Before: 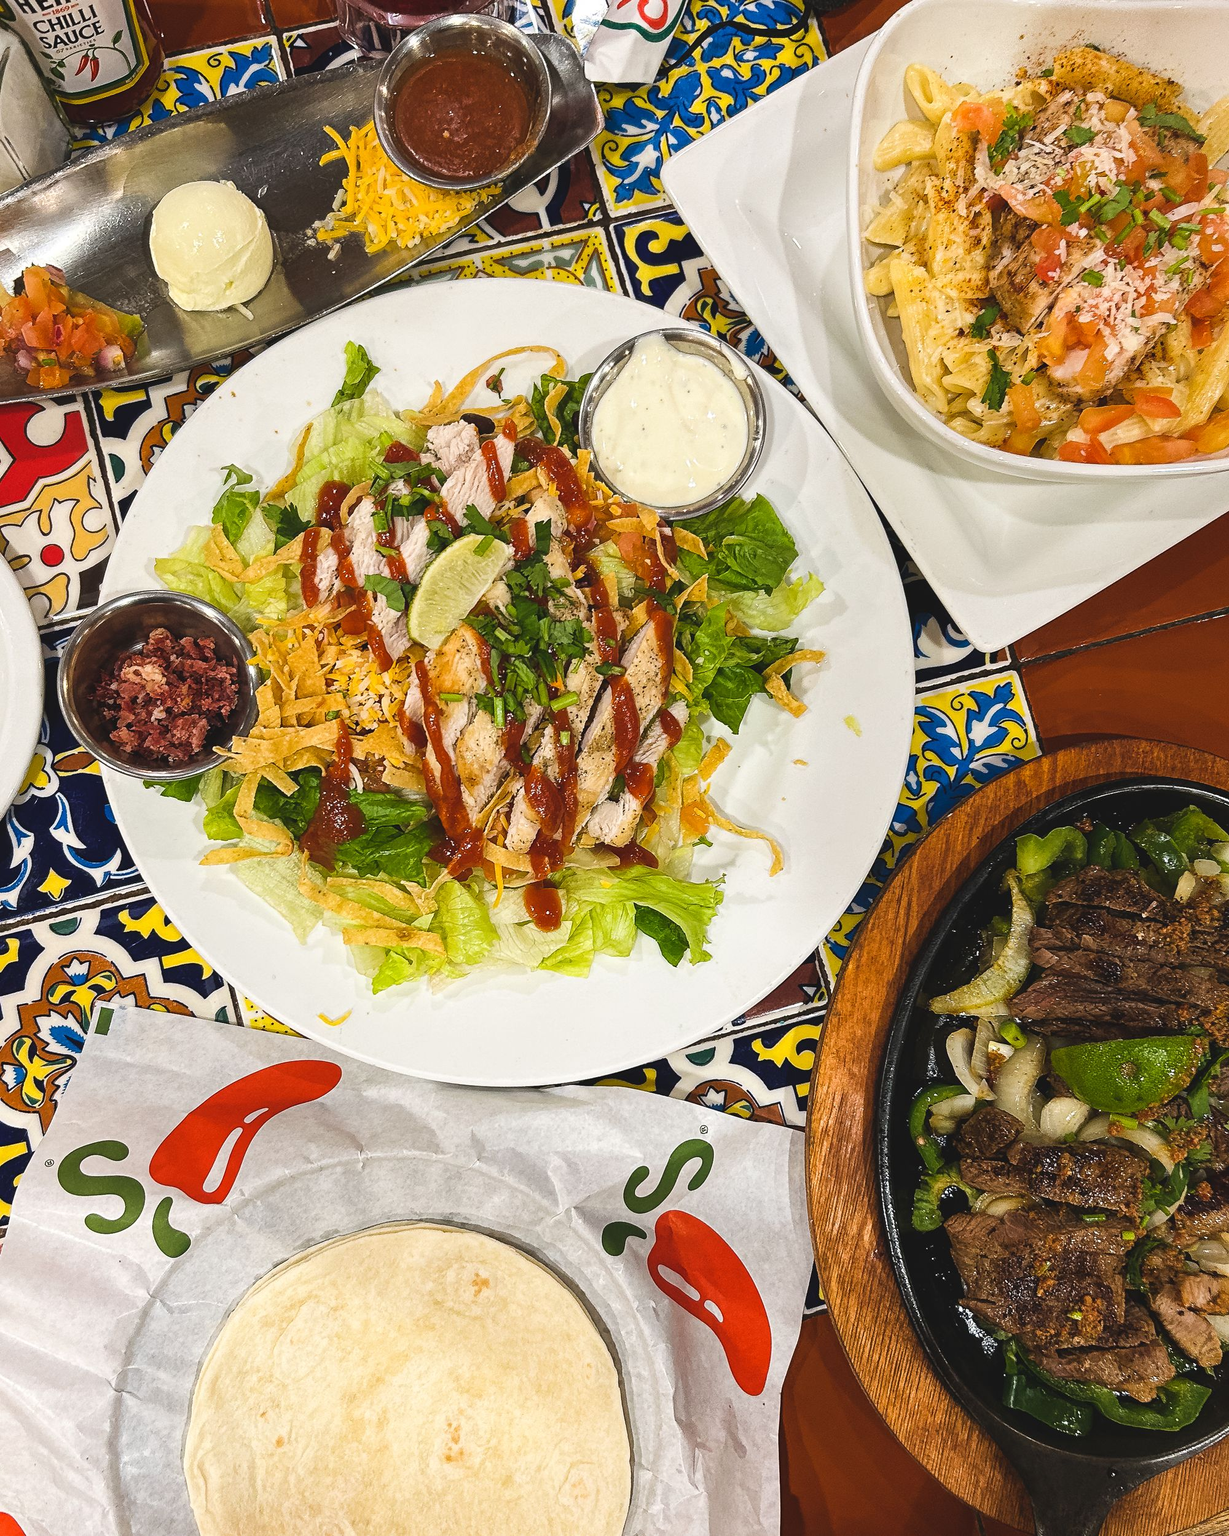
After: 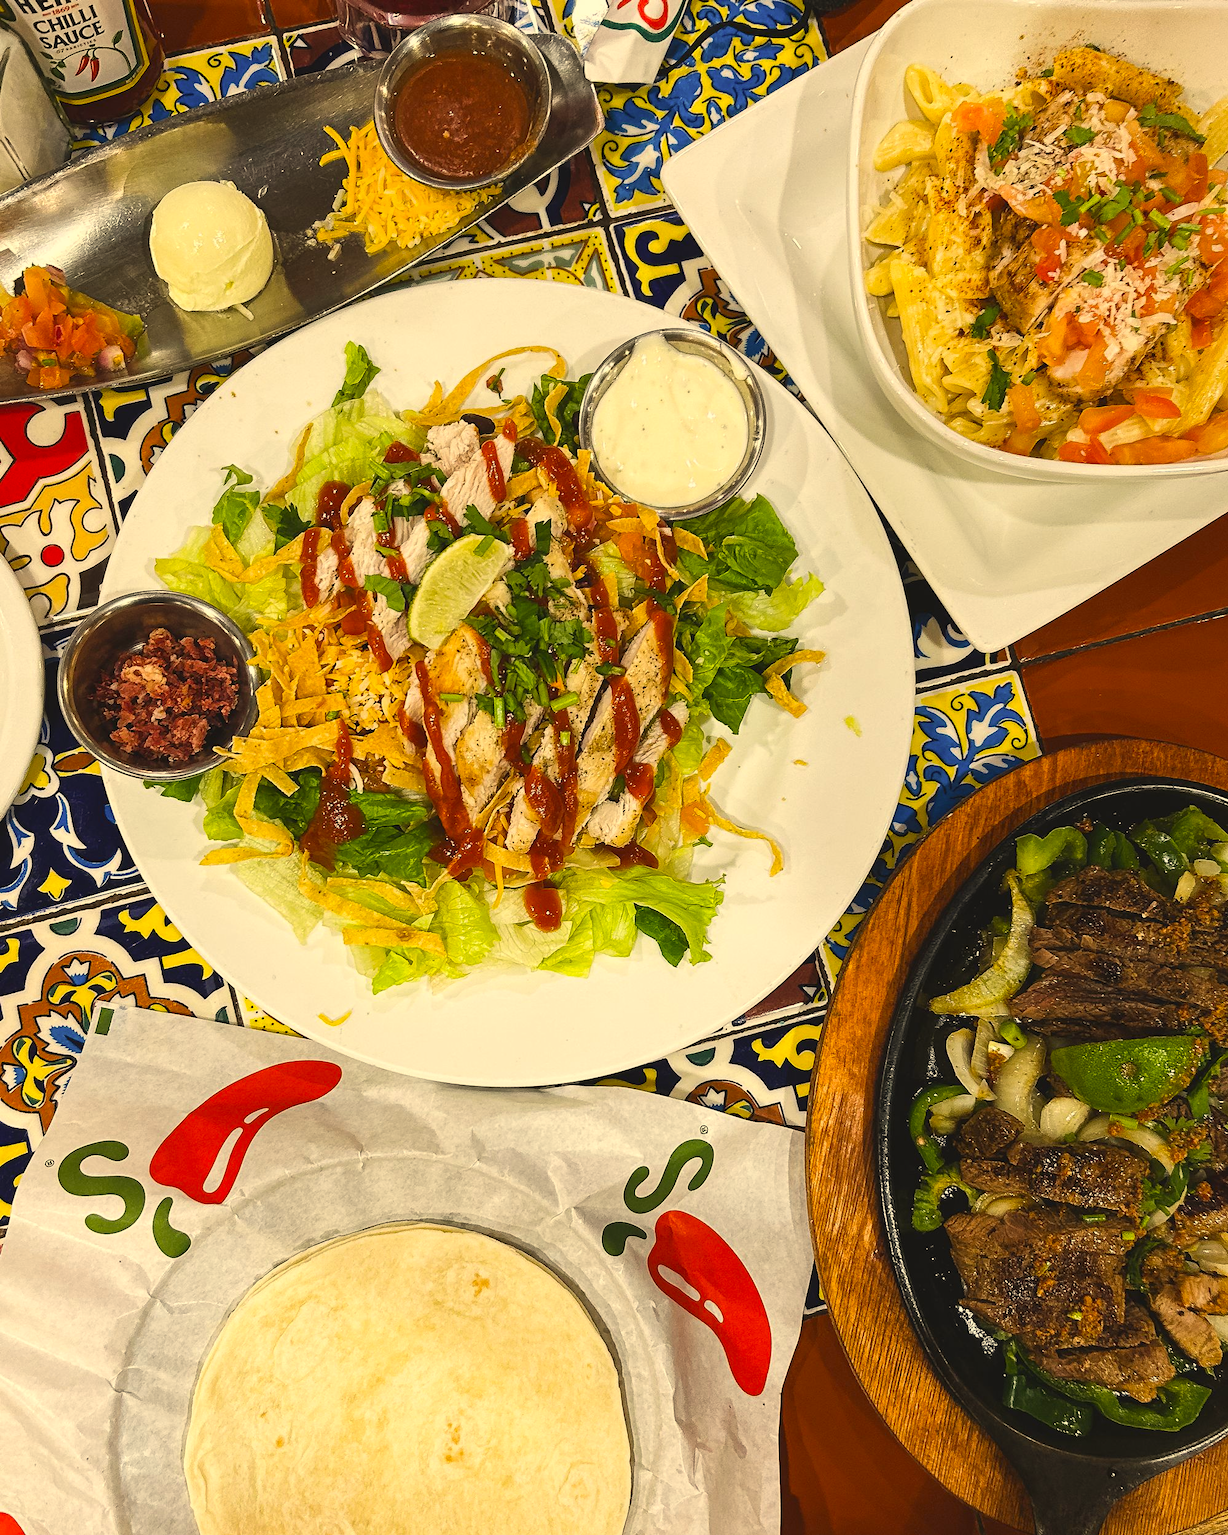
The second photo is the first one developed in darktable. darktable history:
color zones: curves: ch1 [(0, 0.525) (0.143, 0.556) (0.286, 0.52) (0.429, 0.5) (0.571, 0.5) (0.714, 0.5) (0.857, 0.503) (1, 0.525)]
color correction: highlights a* 2.6, highlights b* 23.53
